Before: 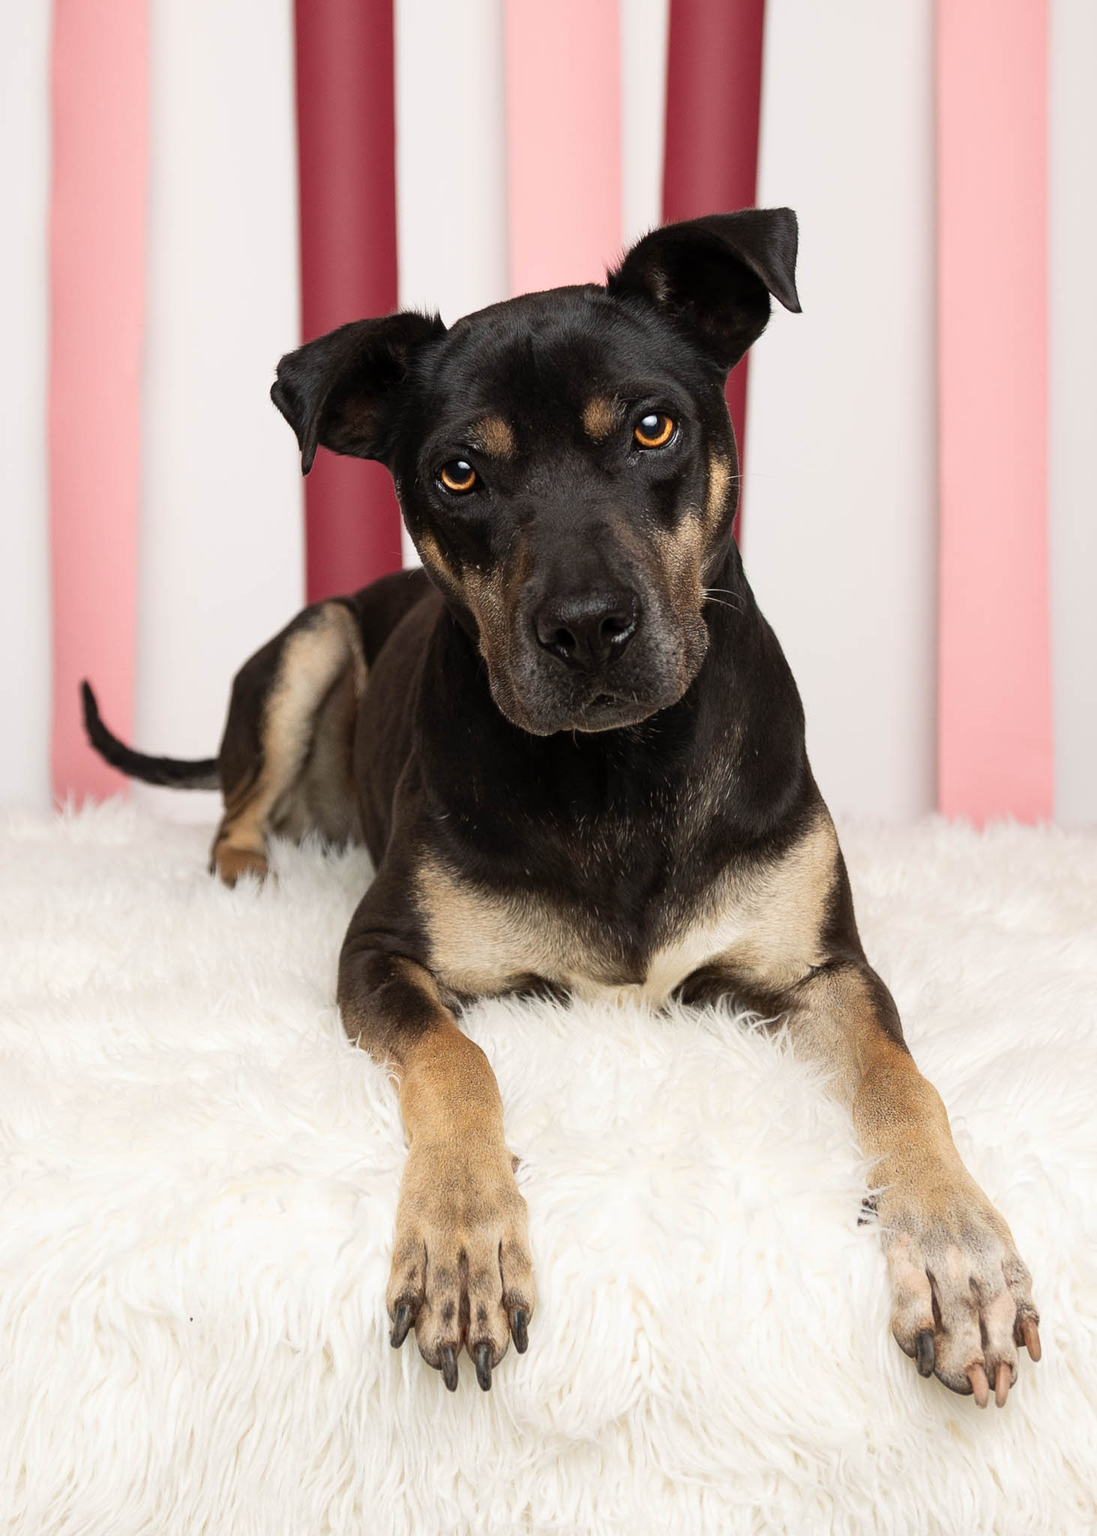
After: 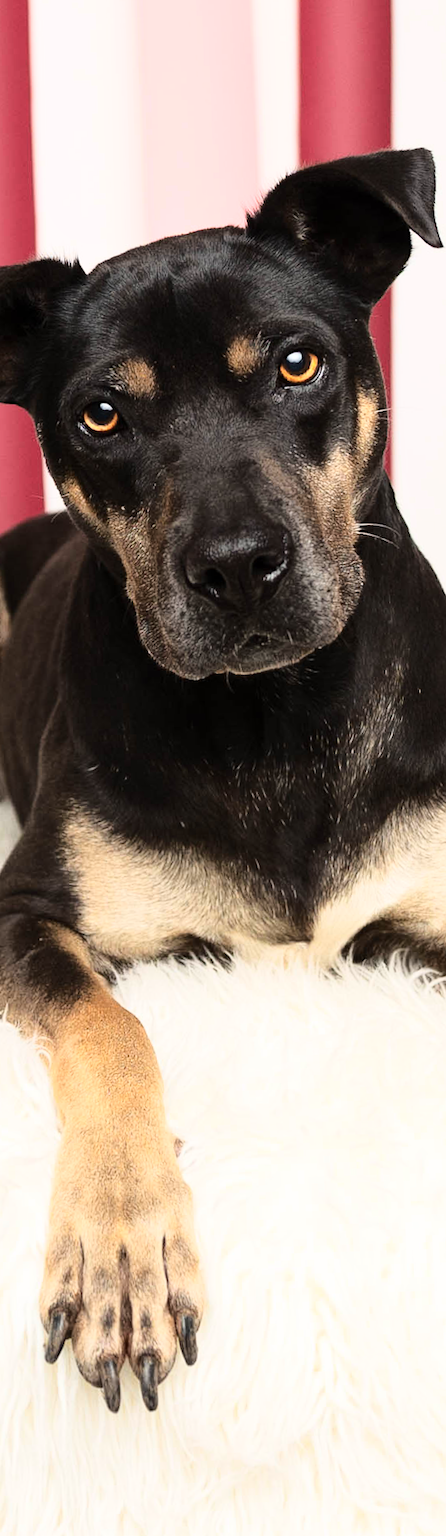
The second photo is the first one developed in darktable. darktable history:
tone equalizer: on, module defaults
crop: left 31.229%, right 27.105%
rotate and perspective: rotation -1.68°, lens shift (vertical) -0.146, crop left 0.049, crop right 0.912, crop top 0.032, crop bottom 0.96
base curve: curves: ch0 [(0, 0) (0.028, 0.03) (0.121, 0.232) (0.46, 0.748) (0.859, 0.968) (1, 1)]
